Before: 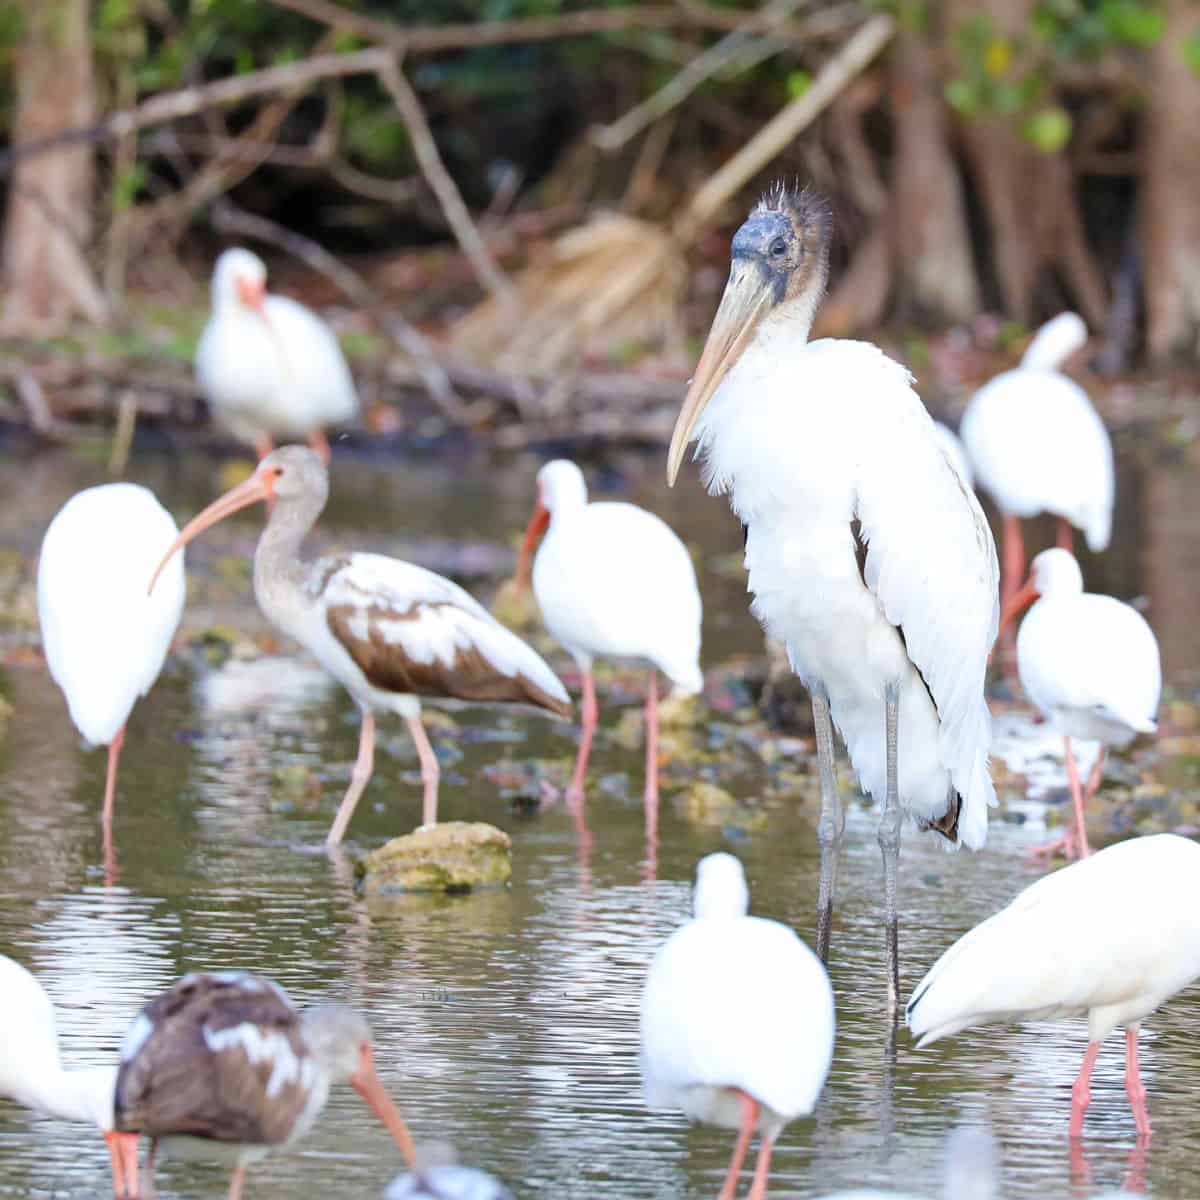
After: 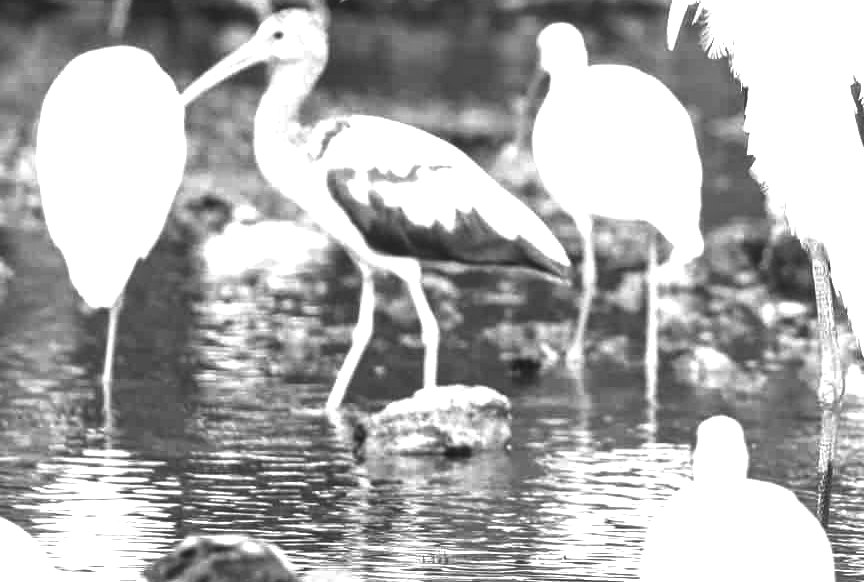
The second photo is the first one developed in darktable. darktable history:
crop: top 36.498%, right 27.964%, bottom 14.995%
local contrast: detail 110%
contrast brightness saturation: contrast -0.03, brightness -0.59, saturation -1
exposure: black level correction 0.011, exposure 1.088 EV, compensate exposure bias true, compensate highlight preservation false
